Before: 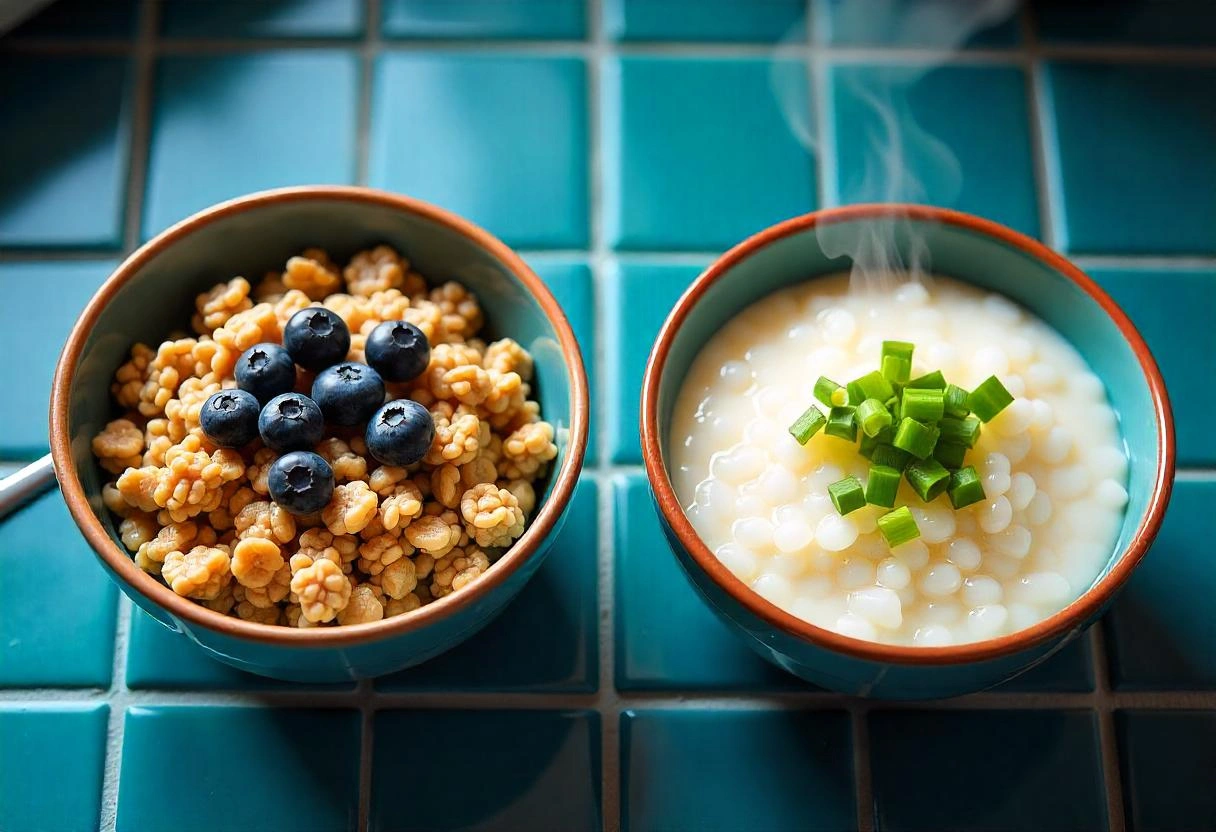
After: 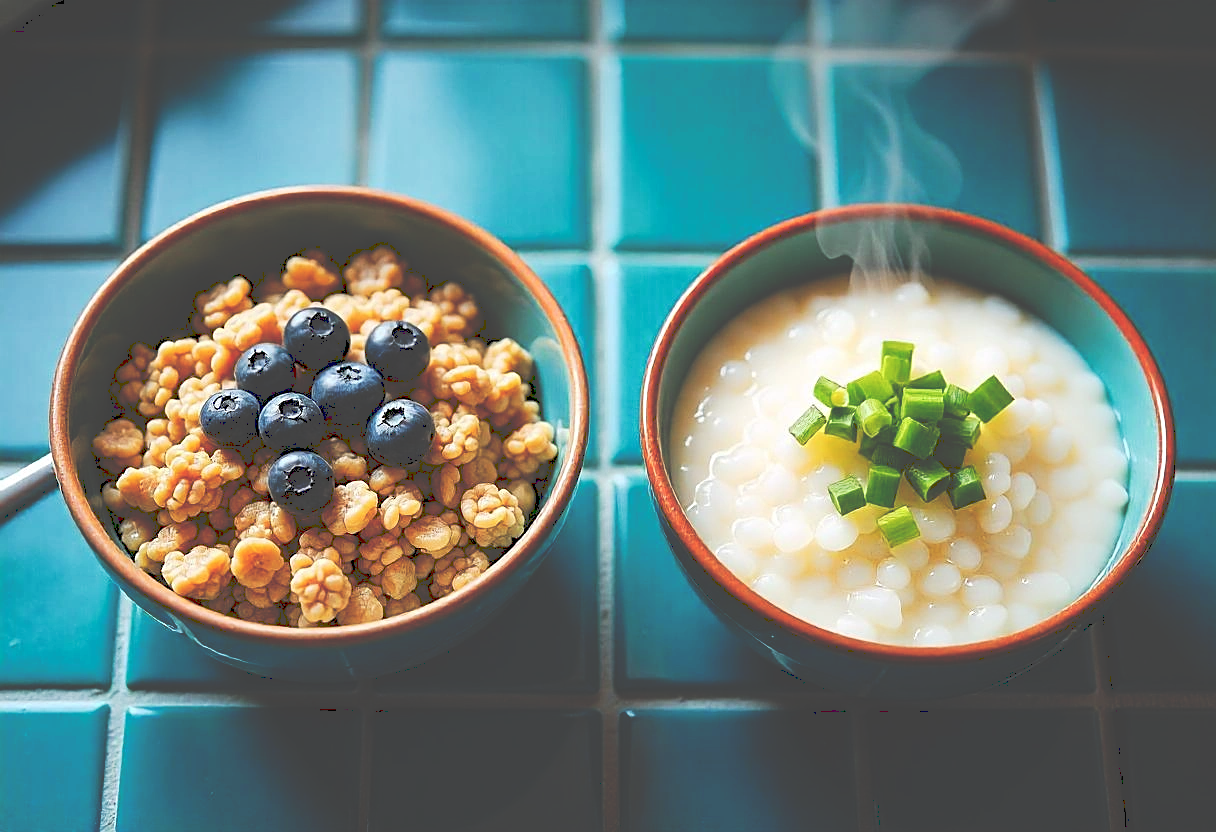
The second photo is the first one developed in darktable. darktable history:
tone curve: curves: ch0 [(0, 0) (0.003, 0.273) (0.011, 0.276) (0.025, 0.276) (0.044, 0.28) (0.069, 0.283) (0.1, 0.288) (0.136, 0.293) (0.177, 0.302) (0.224, 0.321) (0.277, 0.349) (0.335, 0.393) (0.399, 0.448) (0.468, 0.51) (0.543, 0.589) (0.623, 0.677) (0.709, 0.761) (0.801, 0.839) (0.898, 0.909) (1, 1)], preserve colors none
sharpen: on, module defaults
